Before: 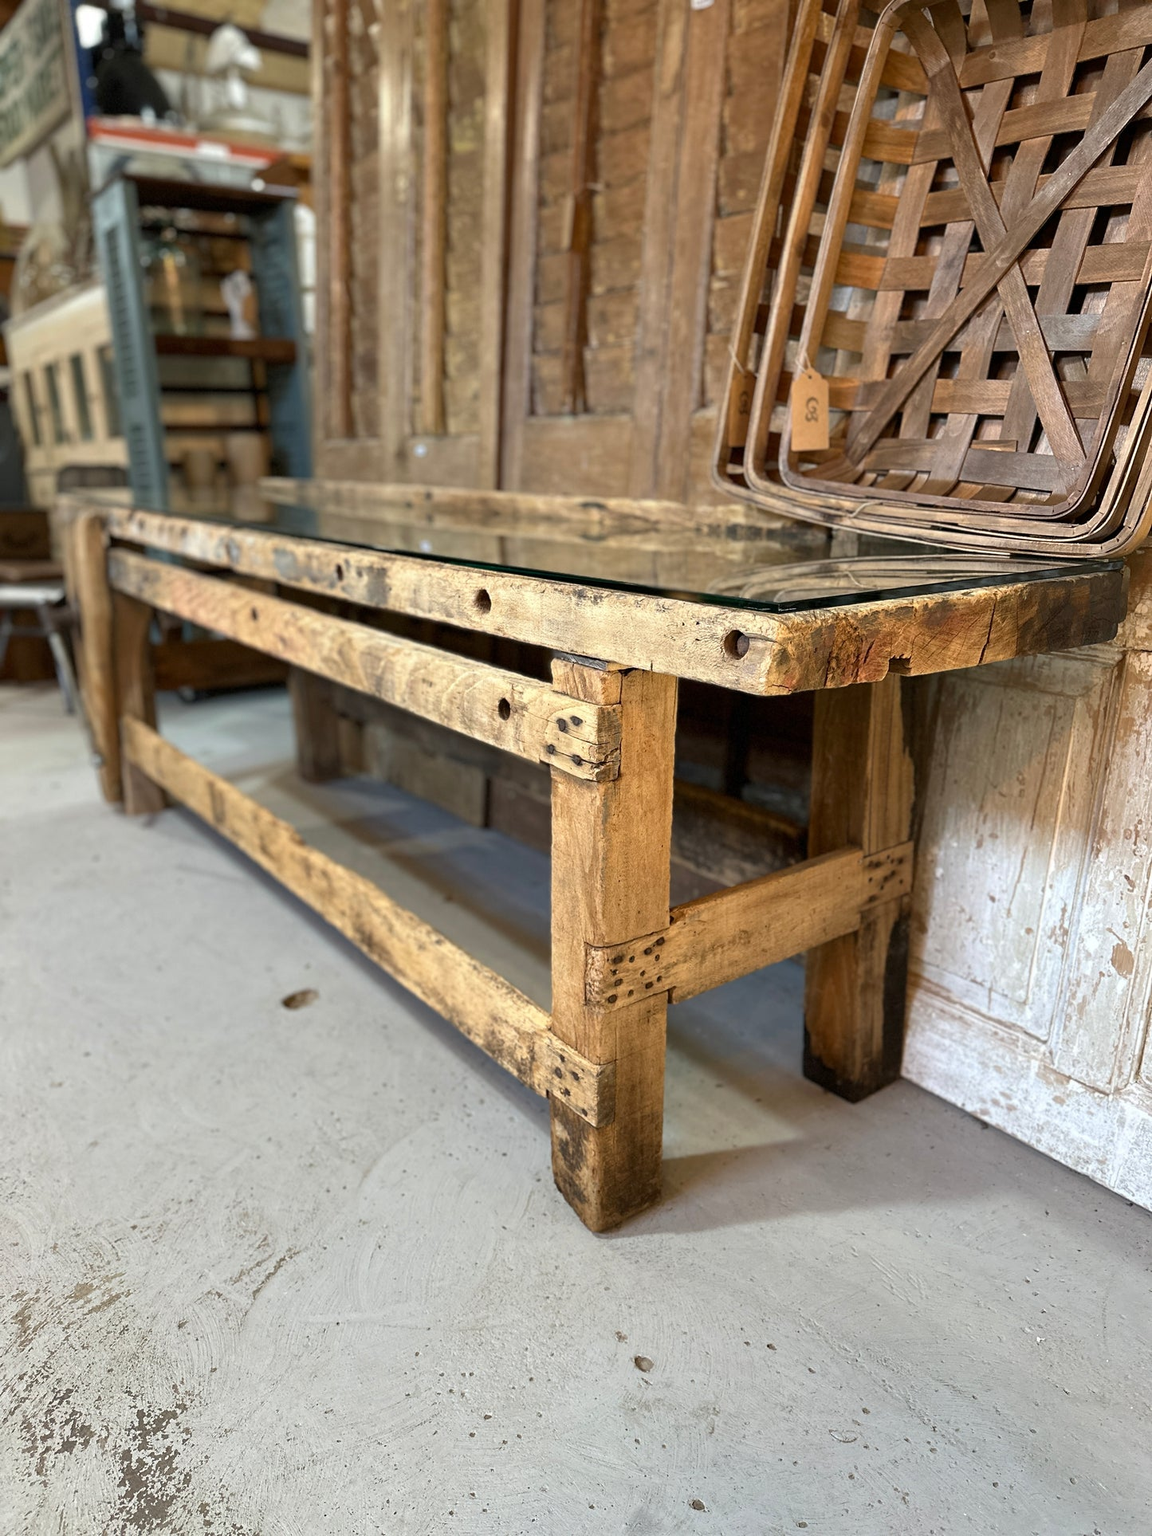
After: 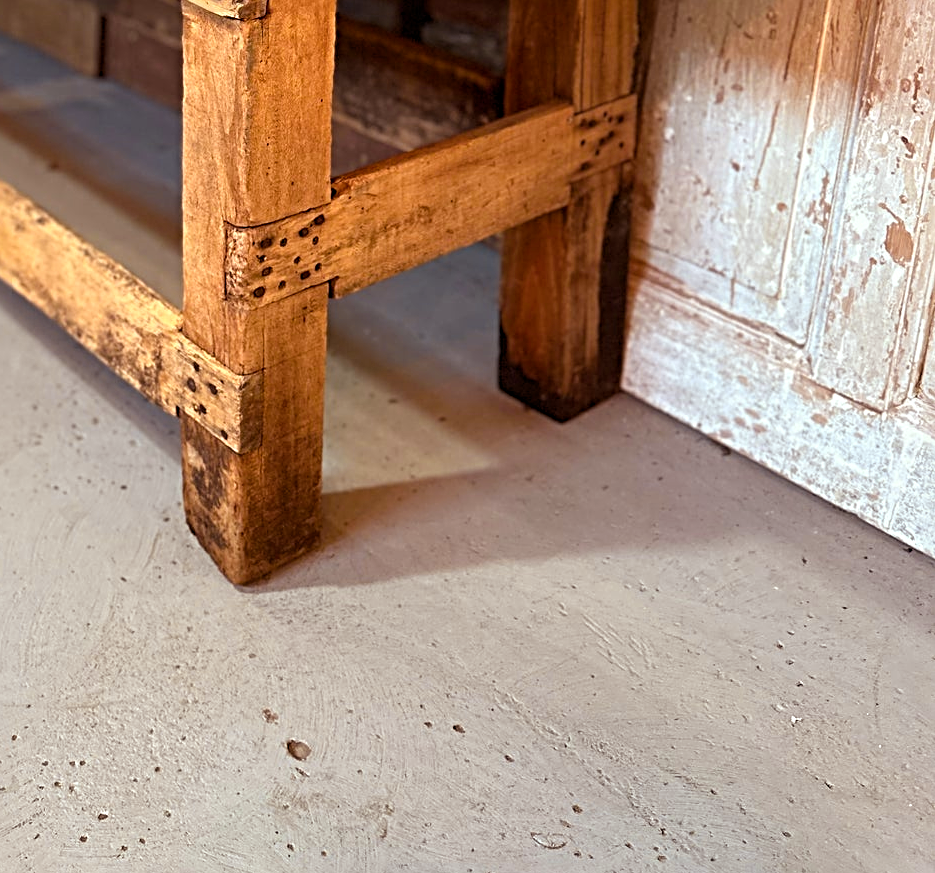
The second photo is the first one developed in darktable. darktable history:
crop and rotate: left 35.28%, top 49.884%, bottom 4.779%
color balance rgb: power › chroma 1.533%, power › hue 25.48°, perceptual saturation grading › global saturation 29.776%, hue shift -13°
sharpen: radius 4.92
